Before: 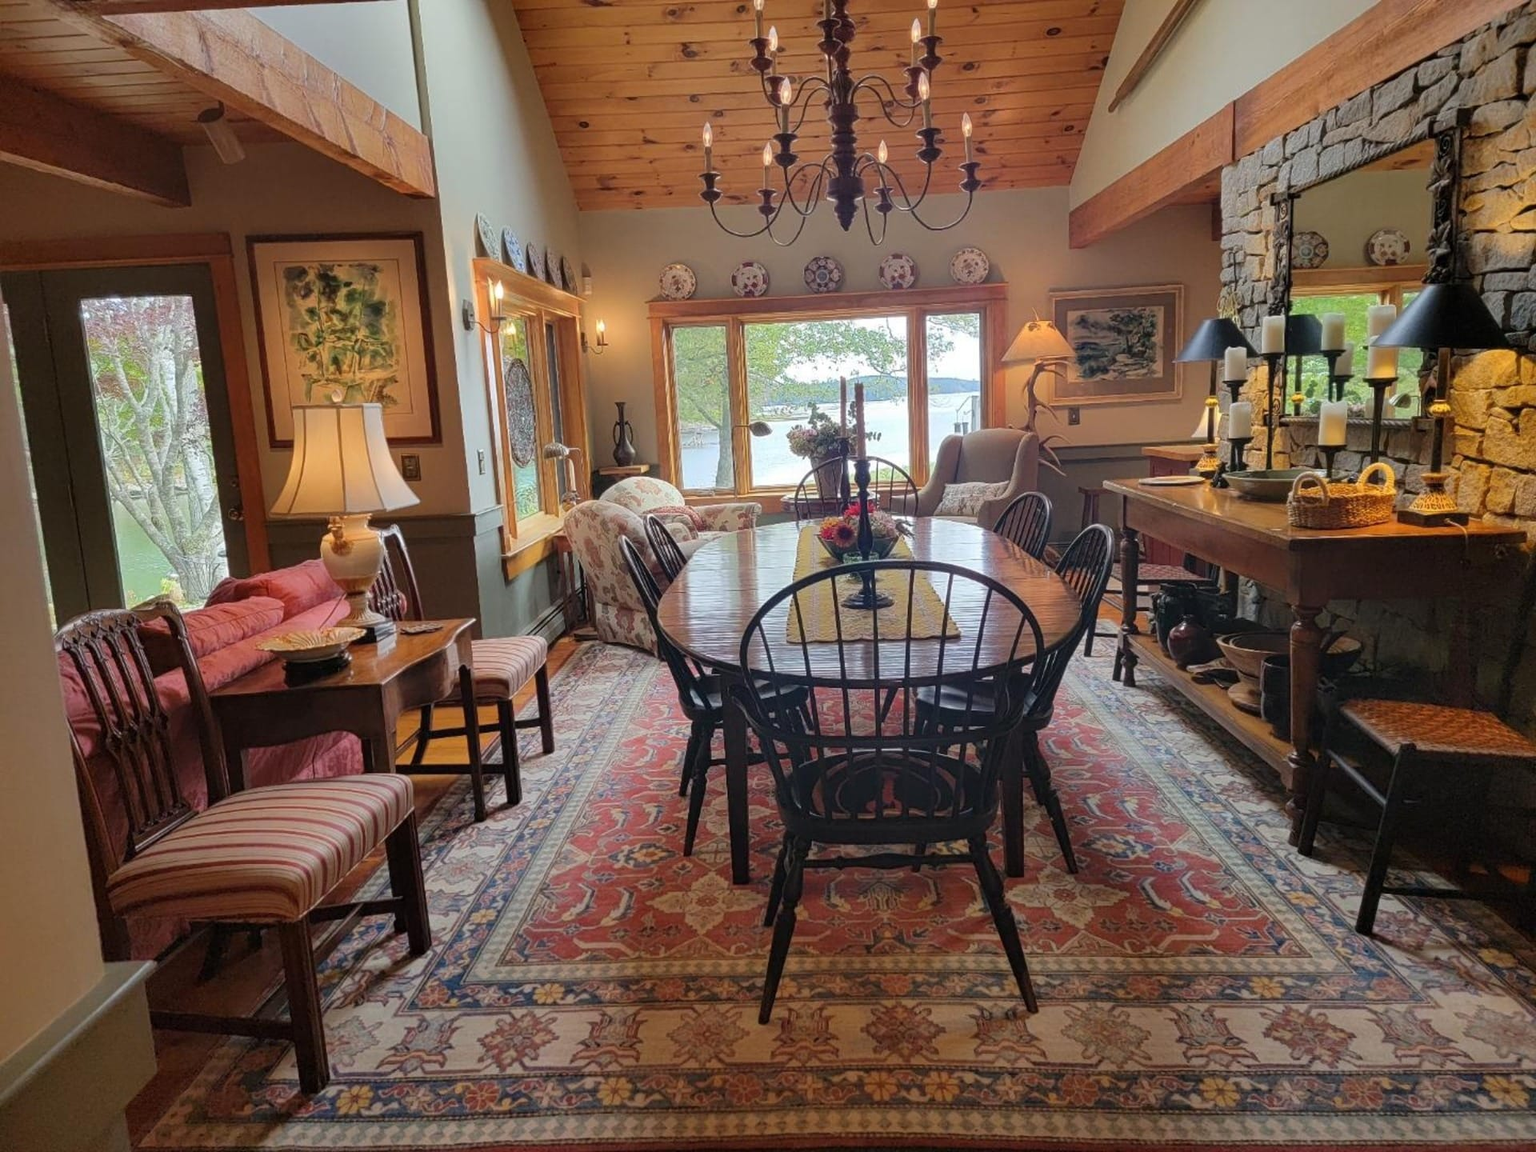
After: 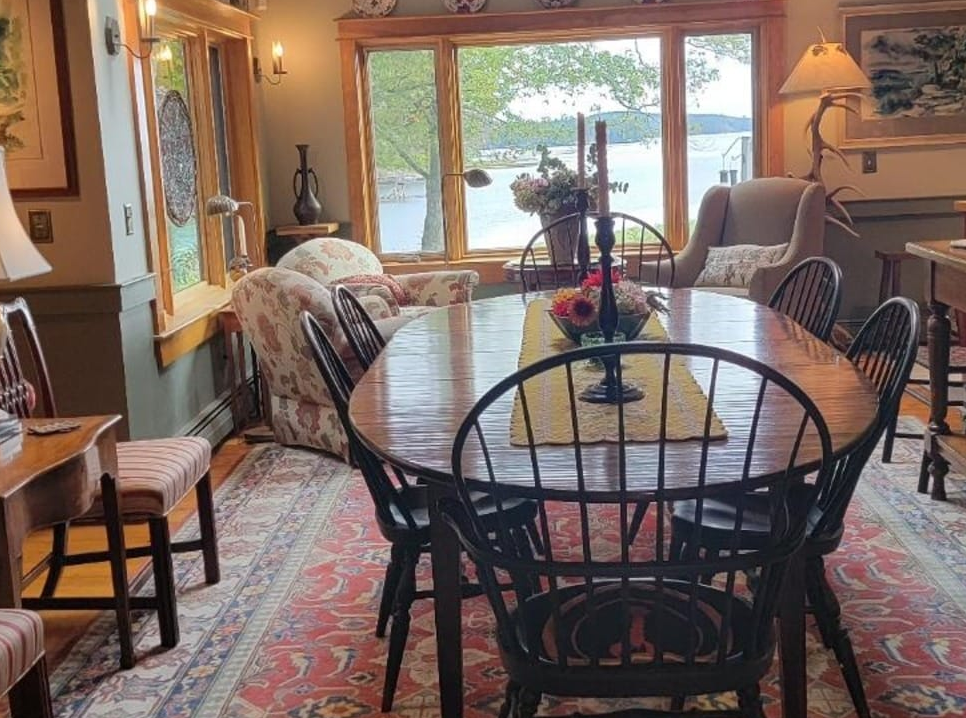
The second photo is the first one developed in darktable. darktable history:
crop: left 24.666%, top 24.875%, right 24.994%, bottom 25.211%
